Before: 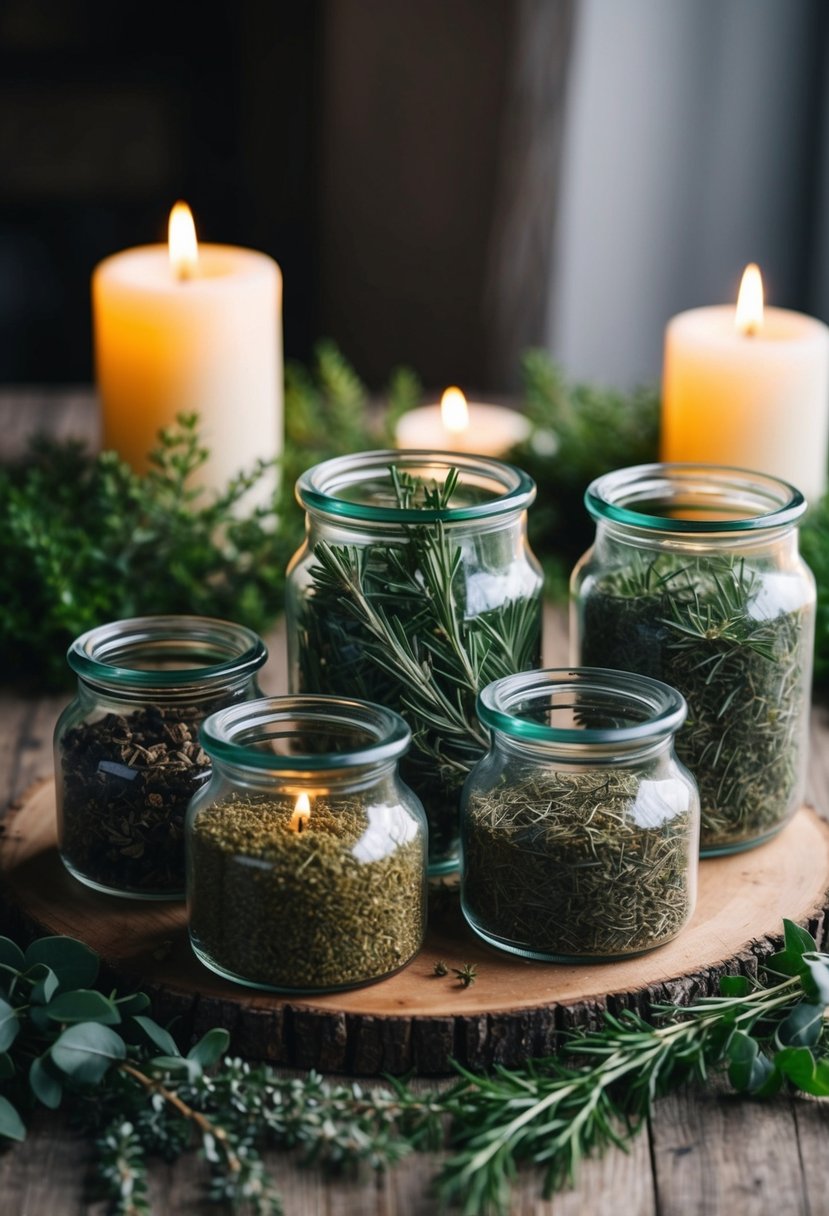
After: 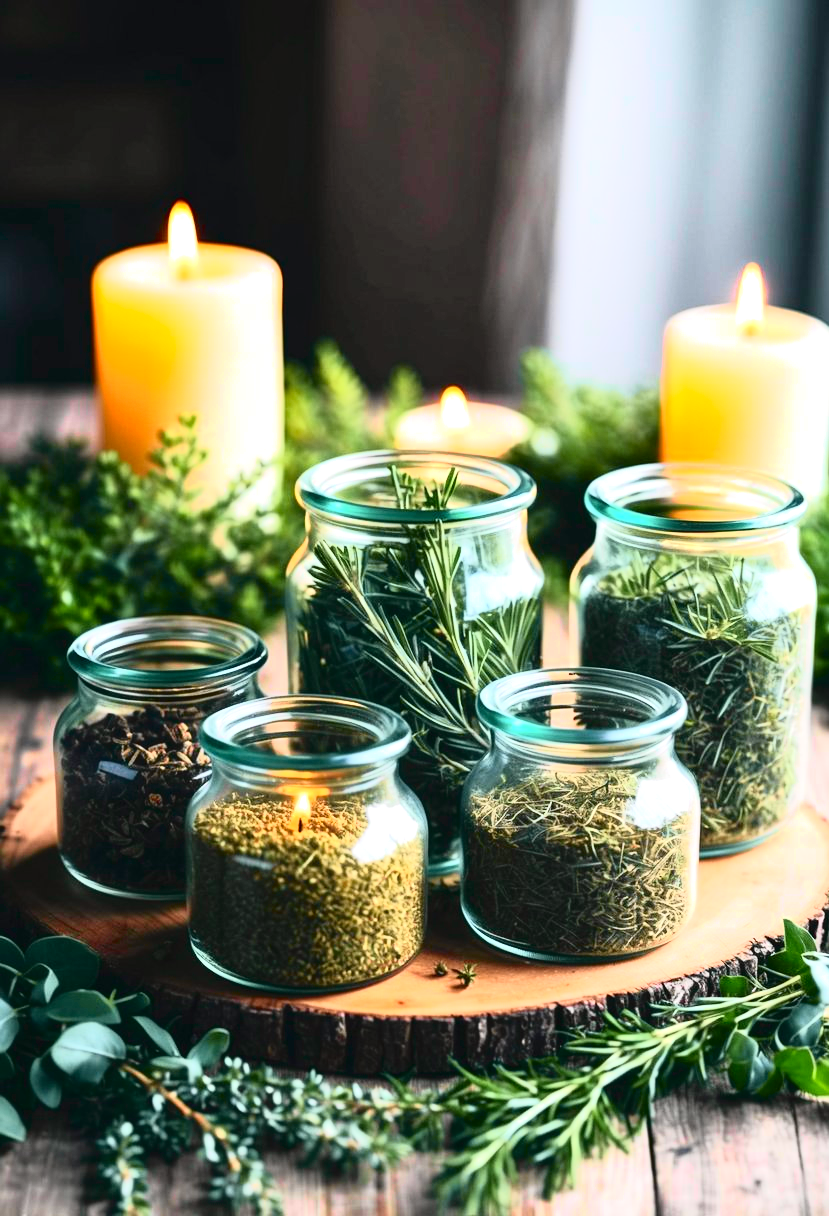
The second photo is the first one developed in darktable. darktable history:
exposure: black level correction 0, exposure 1.173 EV, compensate exposure bias true, compensate highlight preservation false
tone curve: curves: ch0 [(0, 0) (0.046, 0.031) (0.163, 0.114) (0.391, 0.432) (0.488, 0.561) (0.695, 0.839) (0.785, 0.904) (1, 0.965)]; ch1 [(0, 0) (0.248, 0.252) (0.427, 0.412) (0.482, 0.462) (0.499, 0.499) (0.518, 0.518) (0.535, 0.577) (0.585, 0.623) (0.679, 0.743) (0.788, 0.809) (1, 1)]; ch2 [(0, 0) (0.313, 0.262) (0.427, 0.417) (0.473, 0.47) (0.503, 0.503) (0.523, 0.515) (0.557, 0.596) (0.598, 0.646) (0.708, 0.771) (1, 1)], color space Lab, independent channels, preserve colors none
